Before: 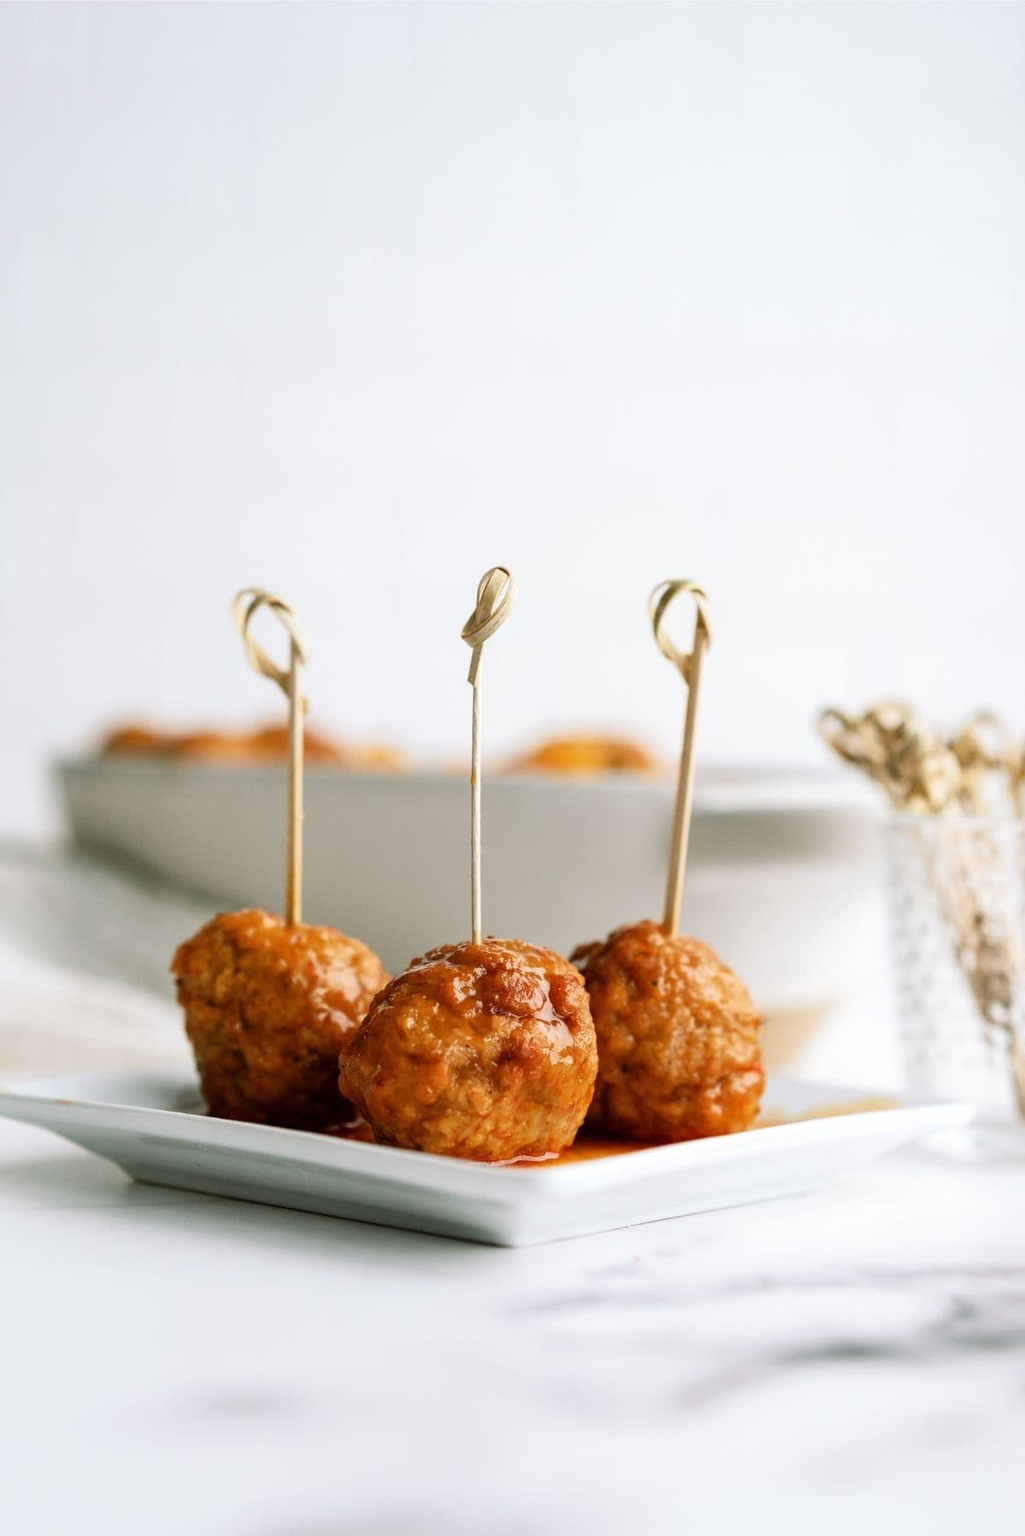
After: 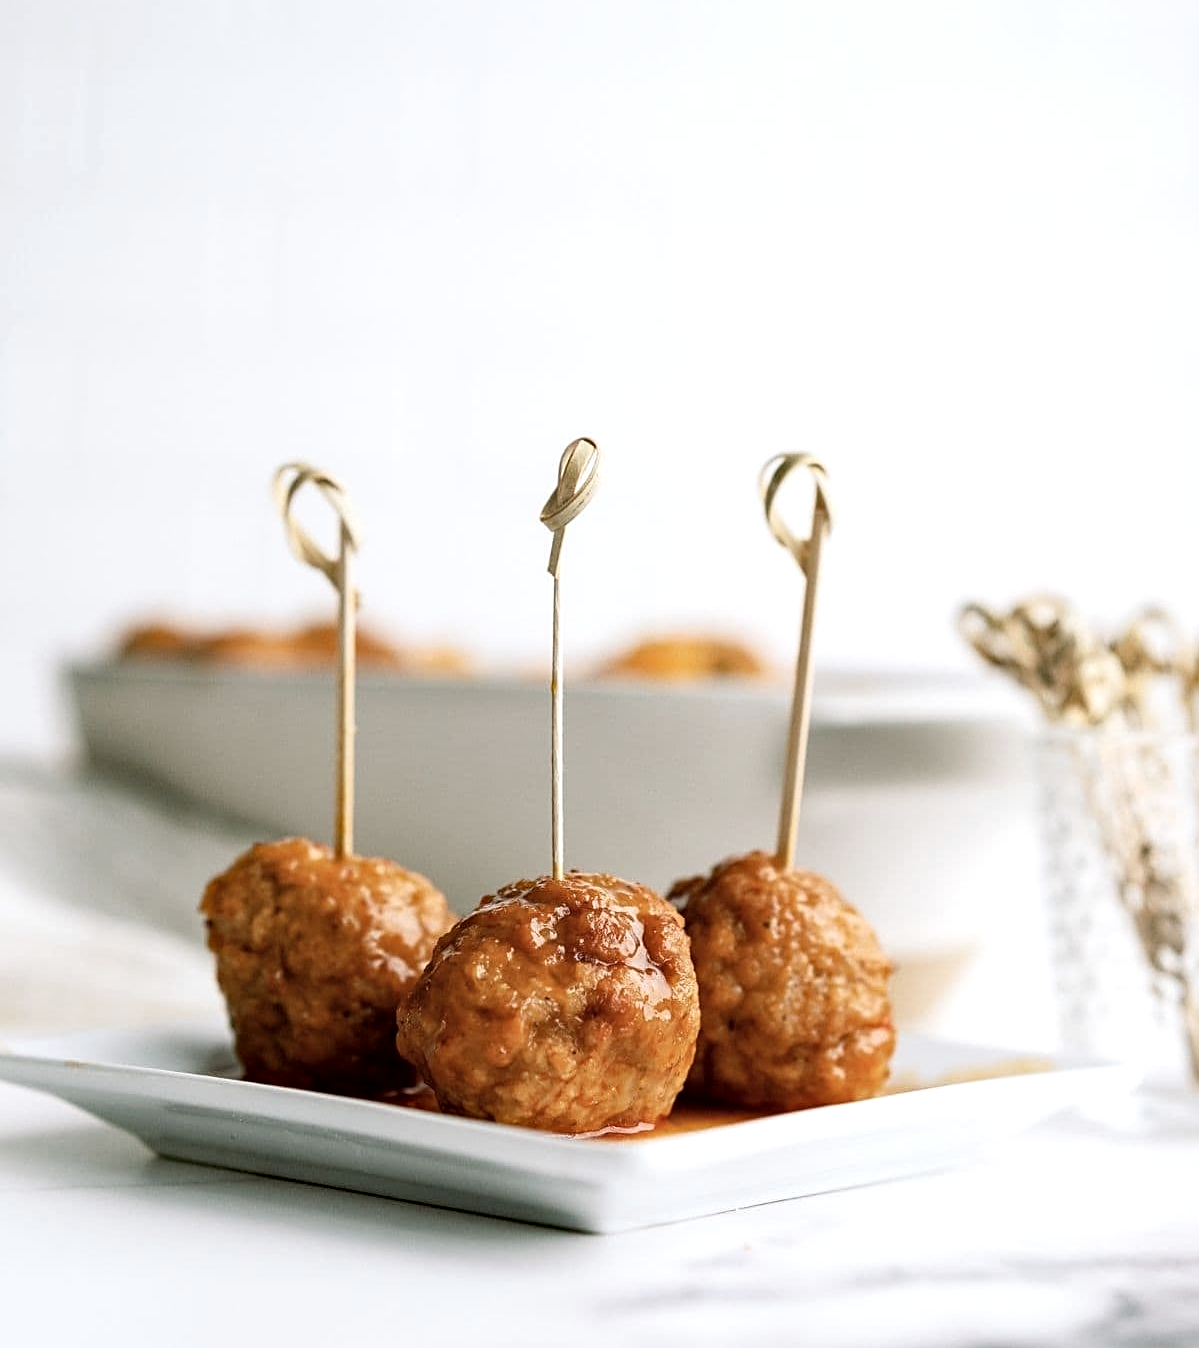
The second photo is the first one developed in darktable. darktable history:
contrast brightness saturation: contrast 0.064, brightness -0.006, saturation -0.248
crop and rotate: top 12.58%, bottom 12.412%
sharpen: on, module defaults
exposure: black level correction 0.002, exposure 0.149 EV, compensate exposure bias true, compensate highlight preservation false
haze removal: compatibility mode true, adaptive false
